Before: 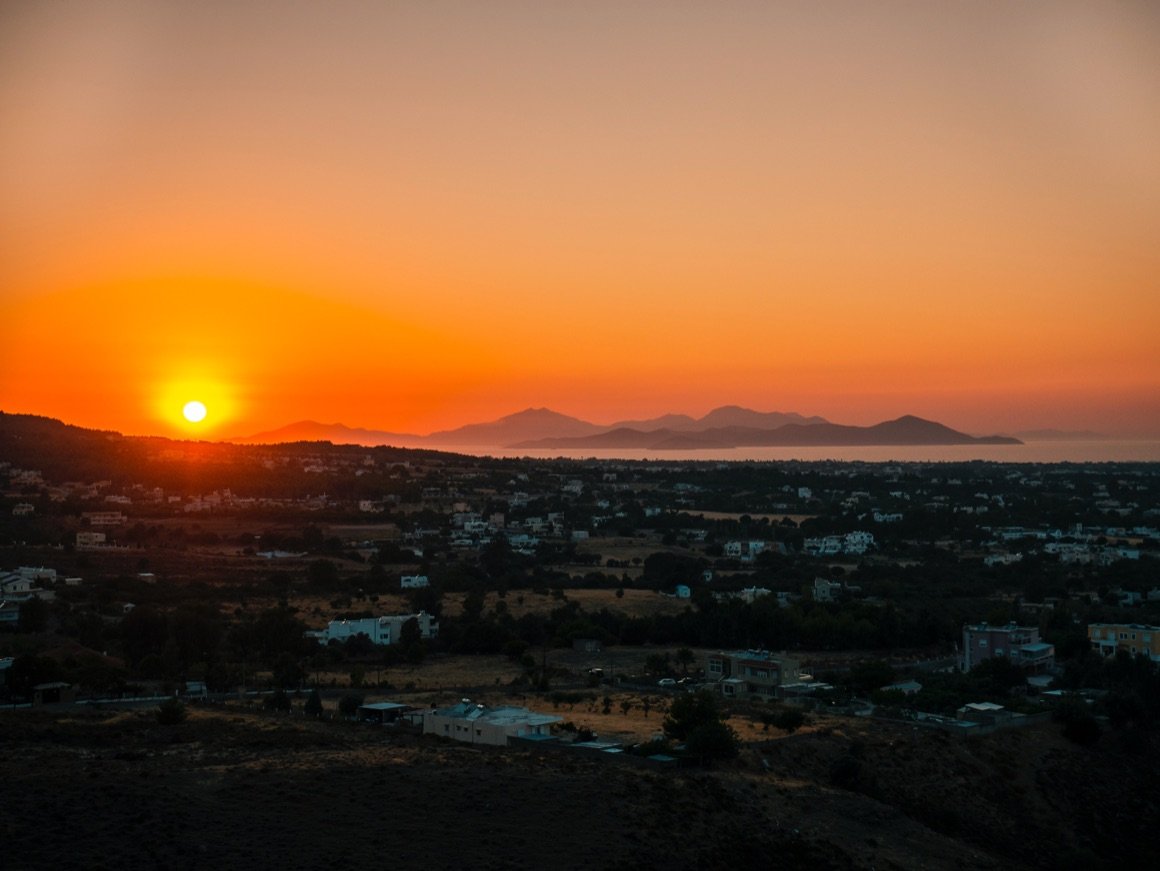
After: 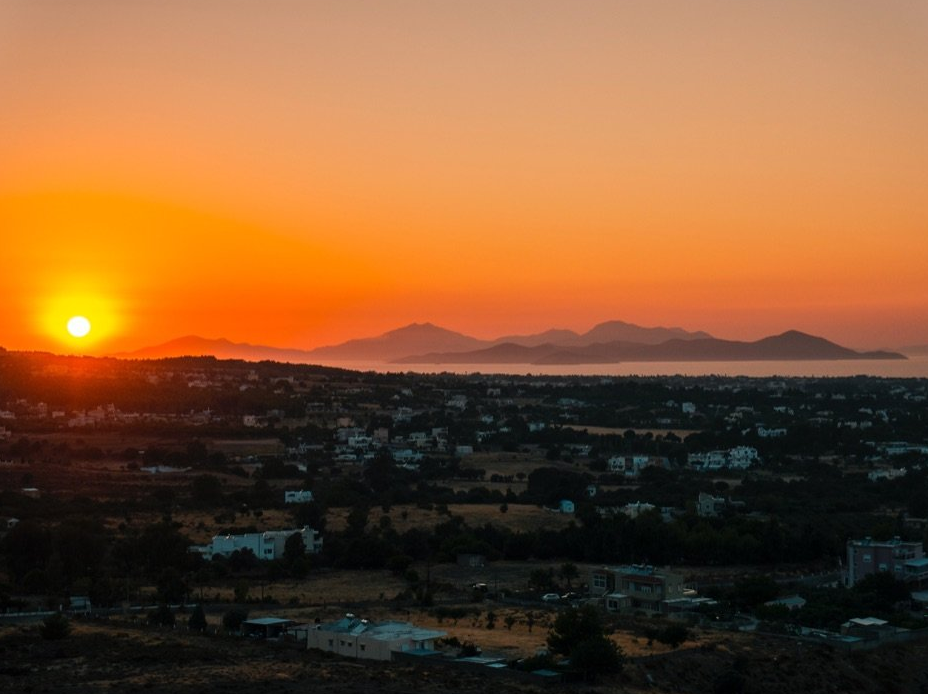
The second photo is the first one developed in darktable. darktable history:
crop and rotate: left 10.07%, top 9.813%, right 9.893%, bottom 10.494%
